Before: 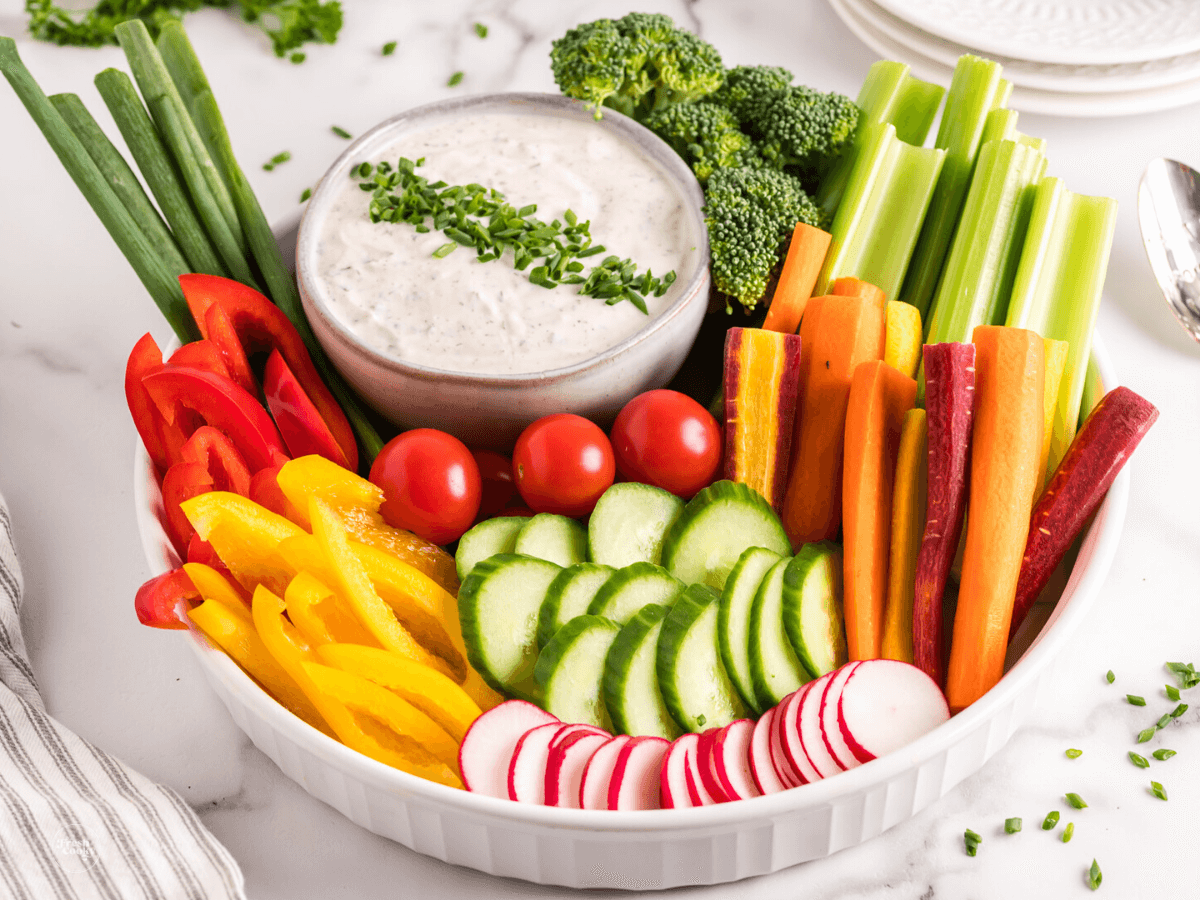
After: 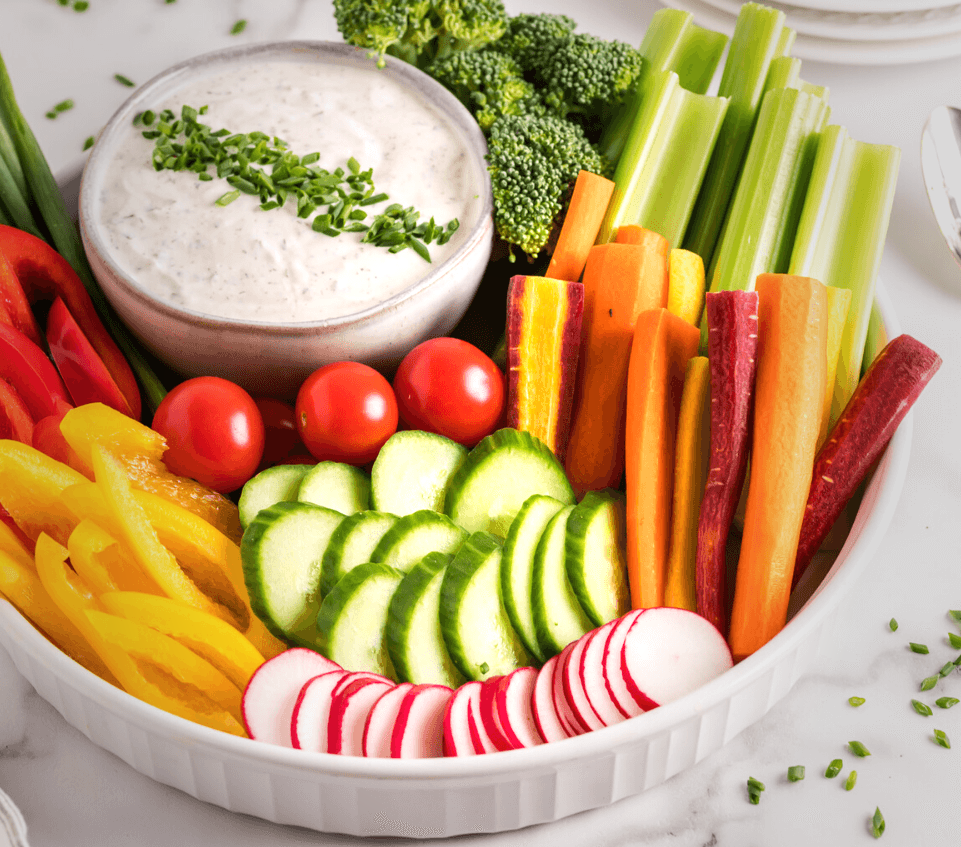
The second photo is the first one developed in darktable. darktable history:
vignetting: fall-off start 16.12%, fall-off radius 100.35%, saturation -0.022, width/height ratio 0.711
tone equalizer: smoothing diameter 24.85%, edges refinement/feathering 12.03, preserve details guided filter
crop and rotate: left 18.135%, top 5.865%, right 1.722%
exposure: exposure 0.51 EV, compensate highlight preservation false
